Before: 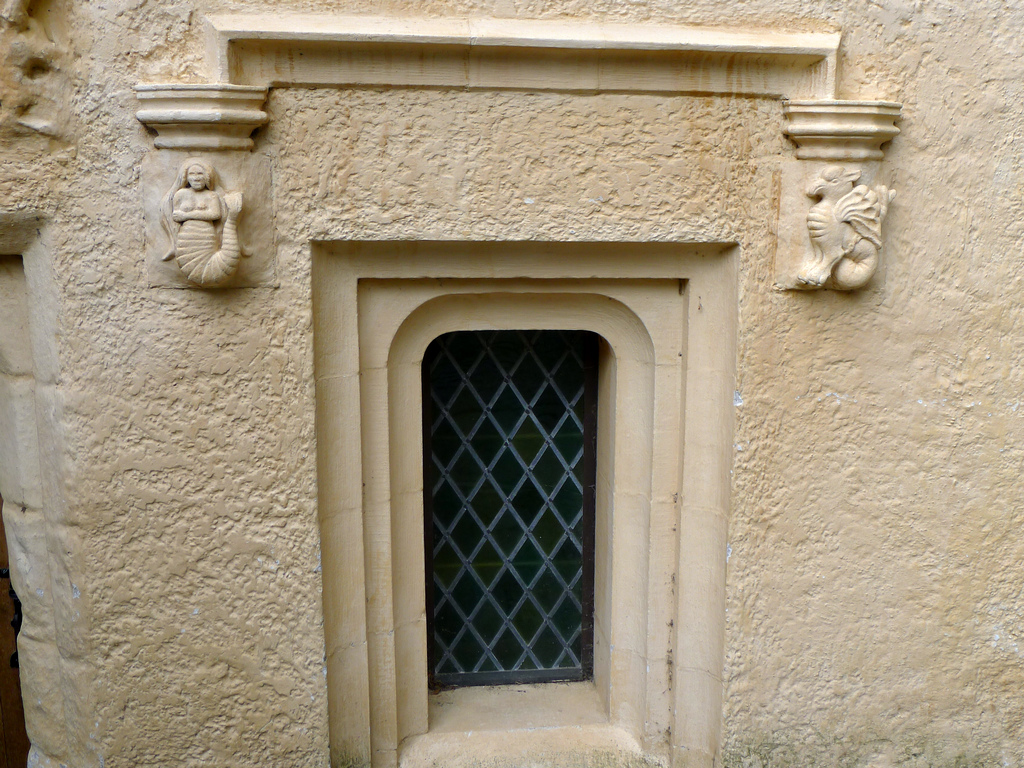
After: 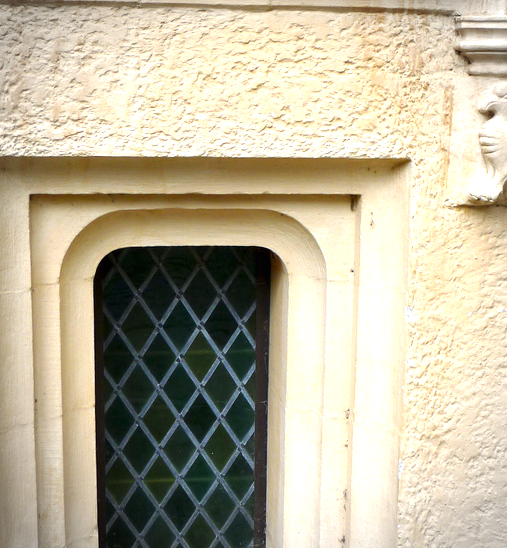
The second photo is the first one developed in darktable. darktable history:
tone equalizer: on, module defaults
crop: left 32.075%, top 10.976%, right 18.355%, bottom 17.596%
exposure: black level correction 0, exposure 1.2 EV, compensate exposure bias true, compensate highlight preservation false
vignetting: automatic ratio true
